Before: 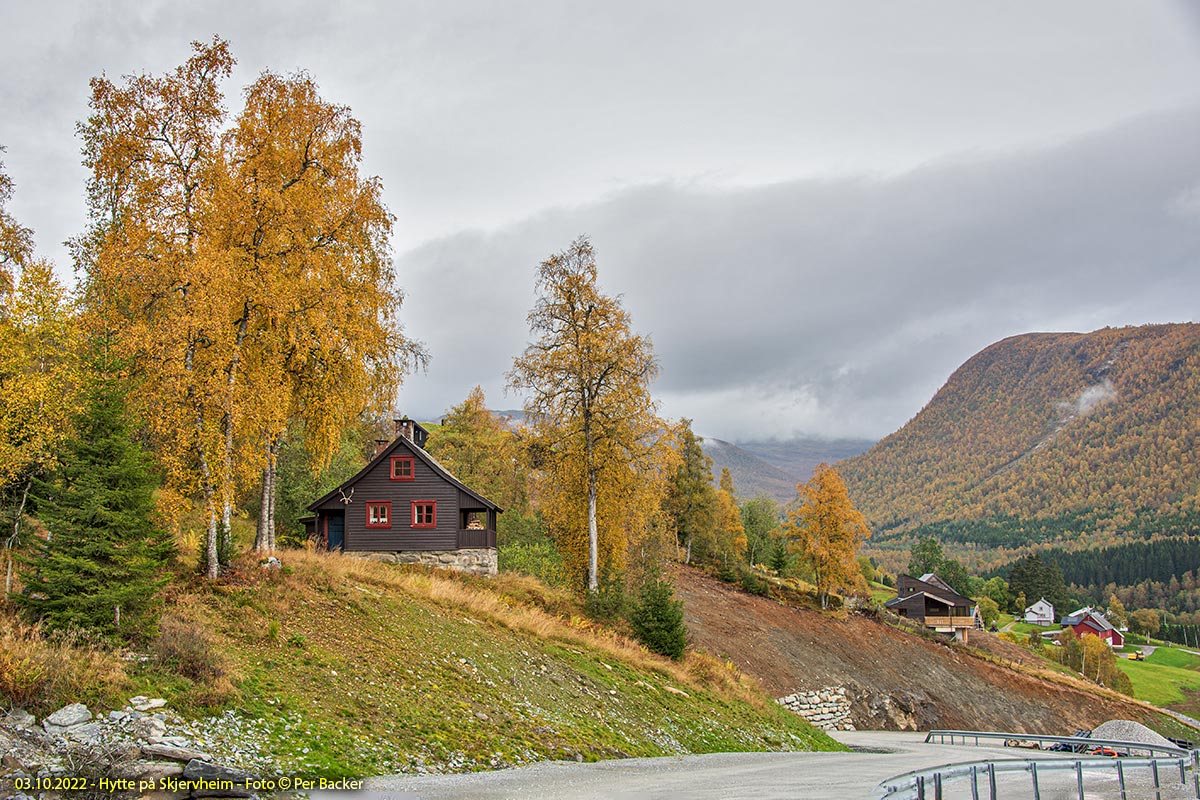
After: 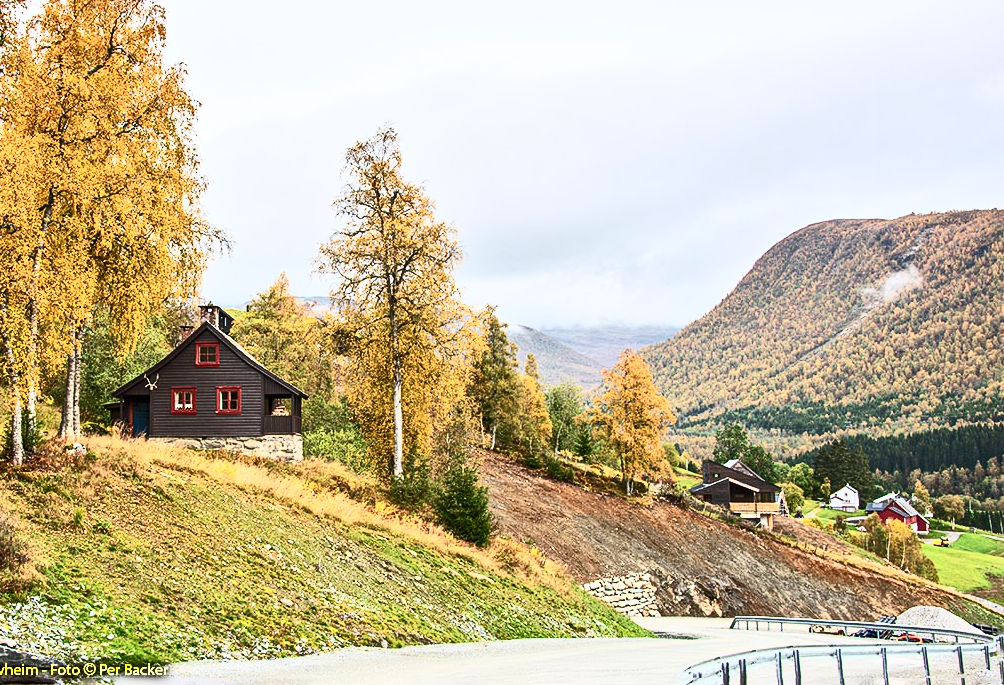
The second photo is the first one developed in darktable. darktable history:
crop: left 16.321%, top 14.357%
contrast brightness saturation: contrast 0.627, brightness 0.331, saturation 0.138
